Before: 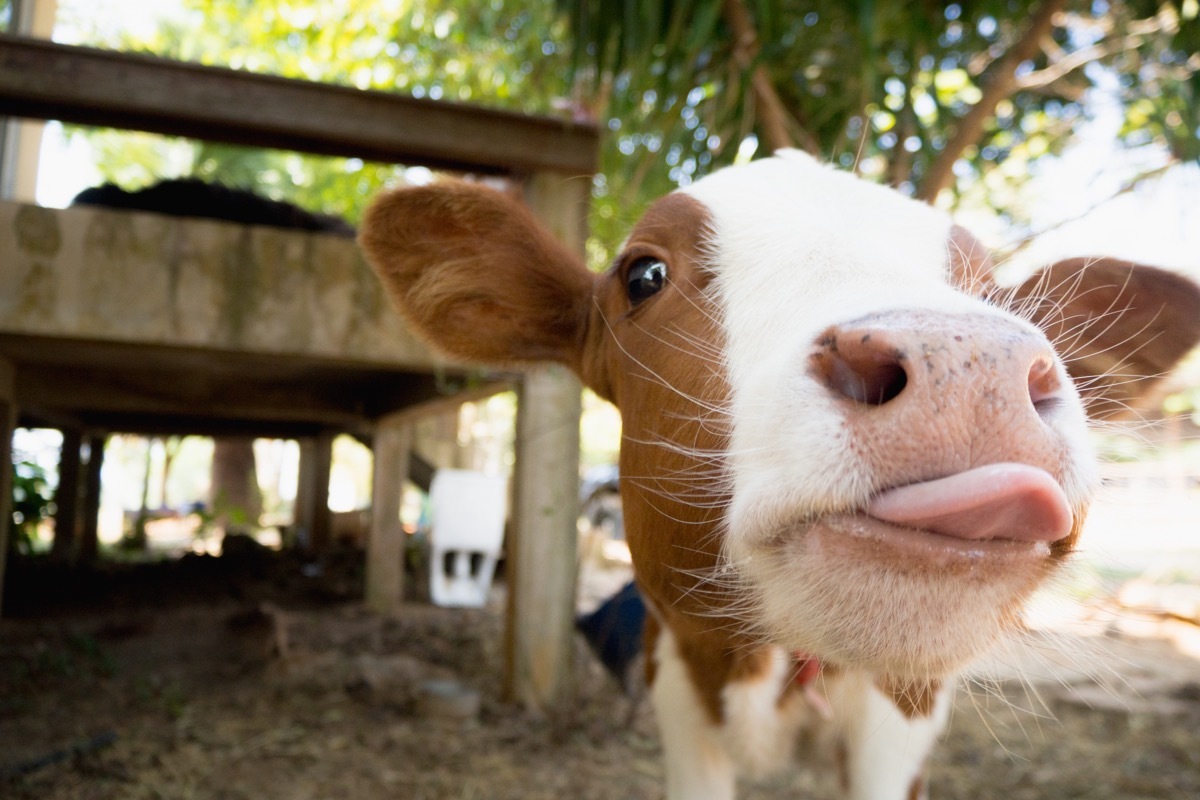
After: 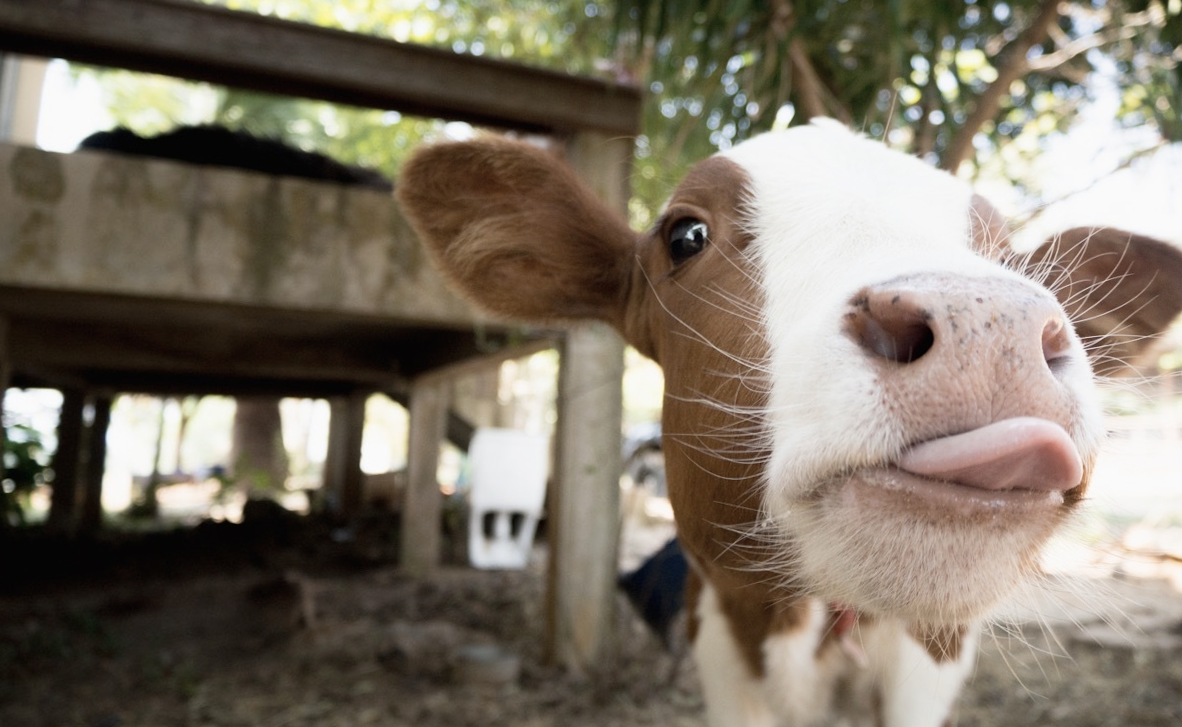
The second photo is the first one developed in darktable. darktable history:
rotate and perspective: rotation -0.013°, lens shift (vertical) -0.027, lens shift (horizontal) 0.178, crop left 0.016, crop right 0.989, crop top 0.082, crop bottom 0.918
contrast brightness saturation: contrast 0.1, saturation -0.36
